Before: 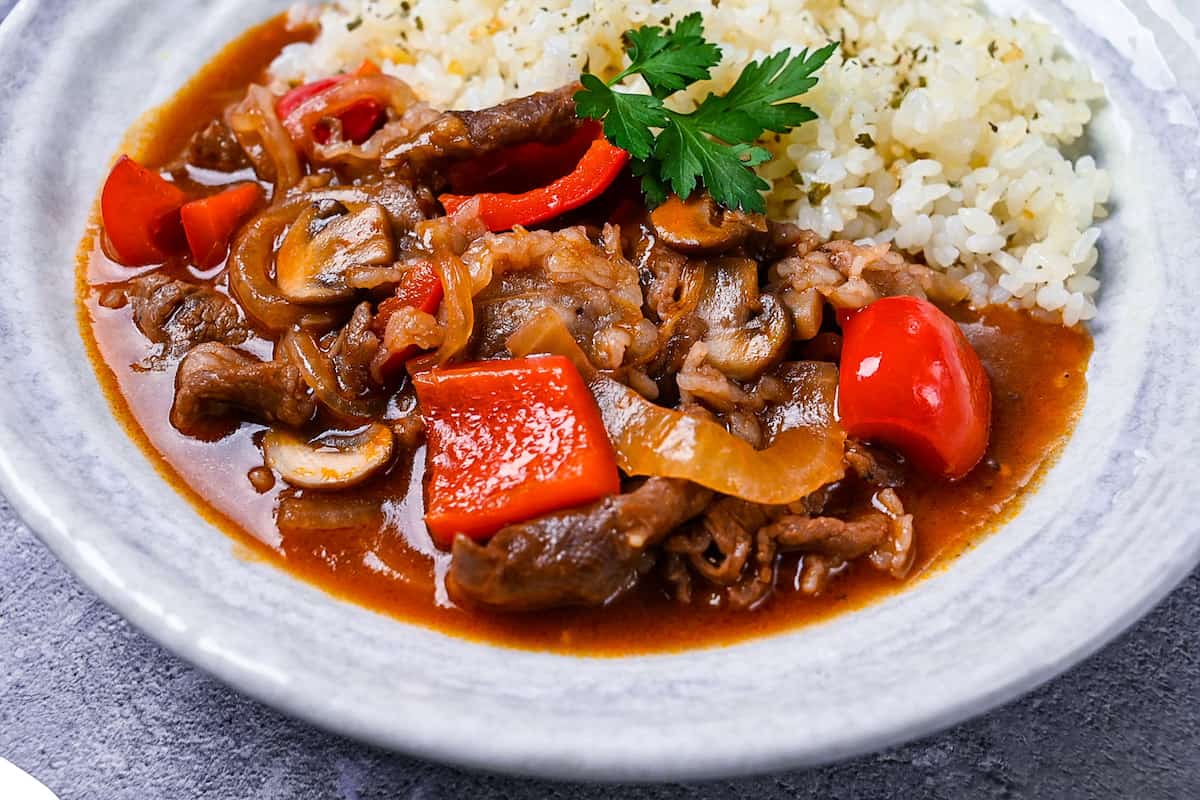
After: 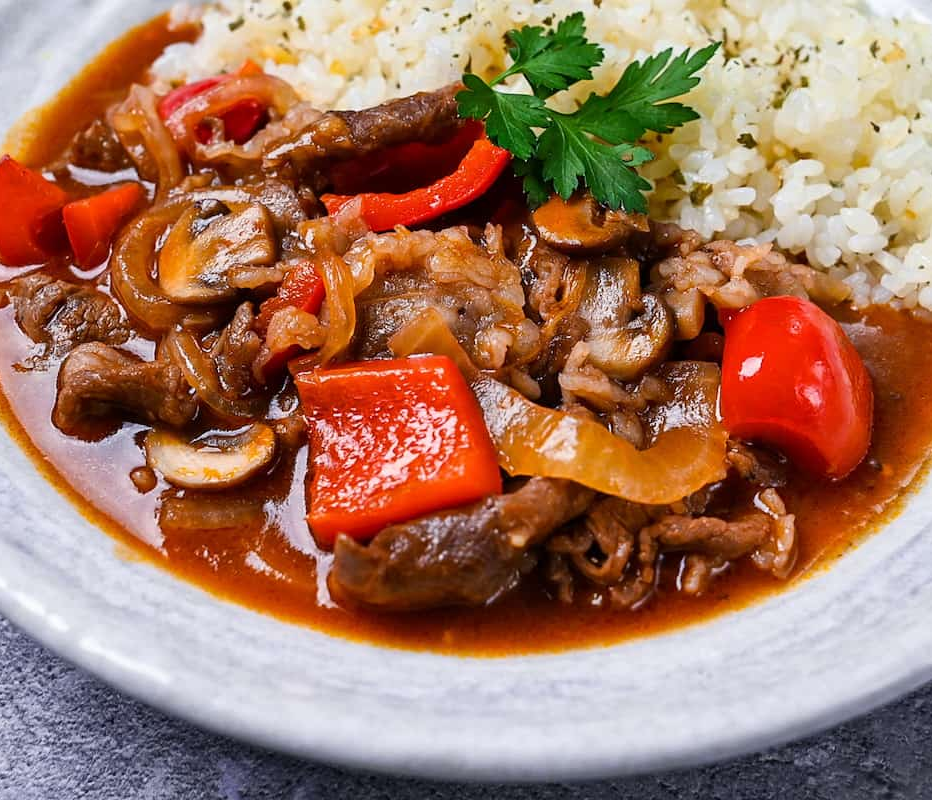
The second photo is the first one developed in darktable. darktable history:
crop: left 9.859%, right 12.463%
